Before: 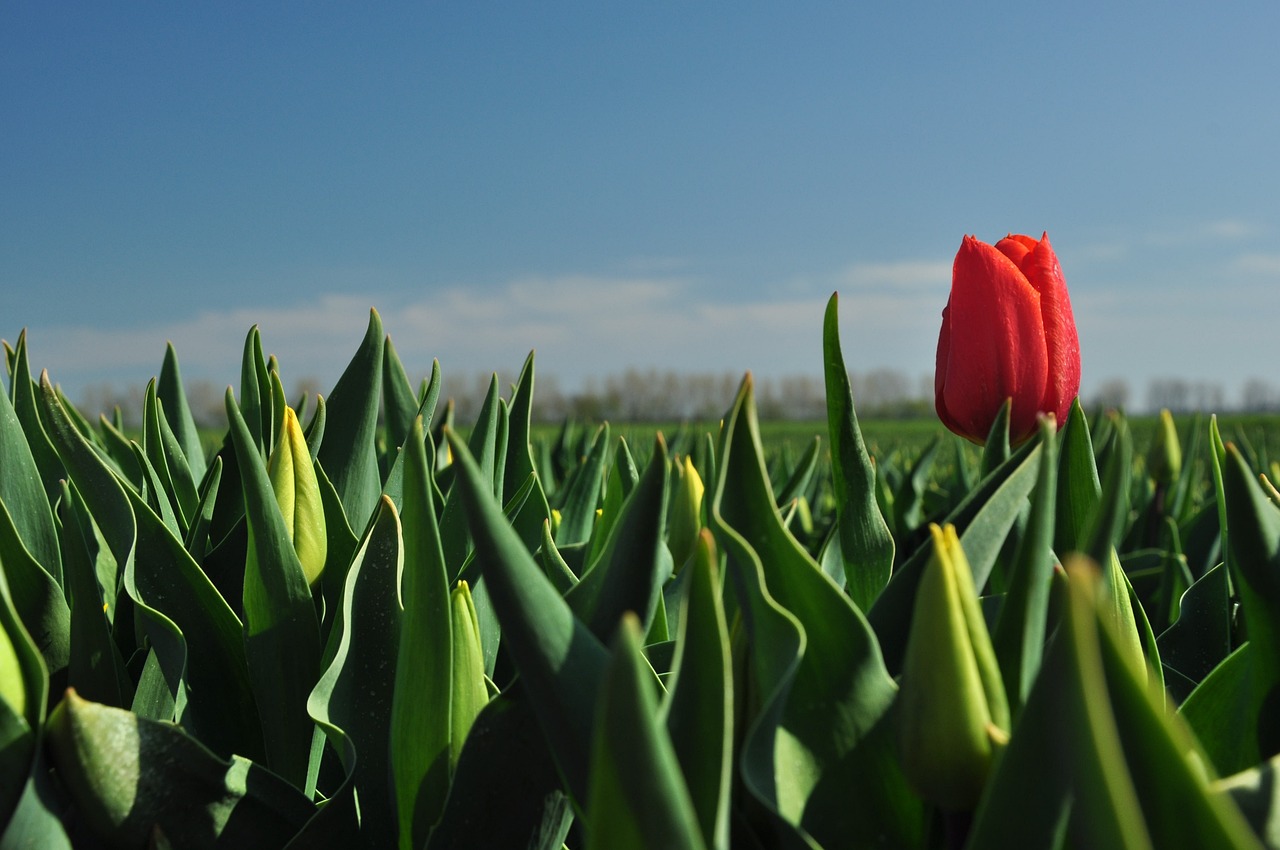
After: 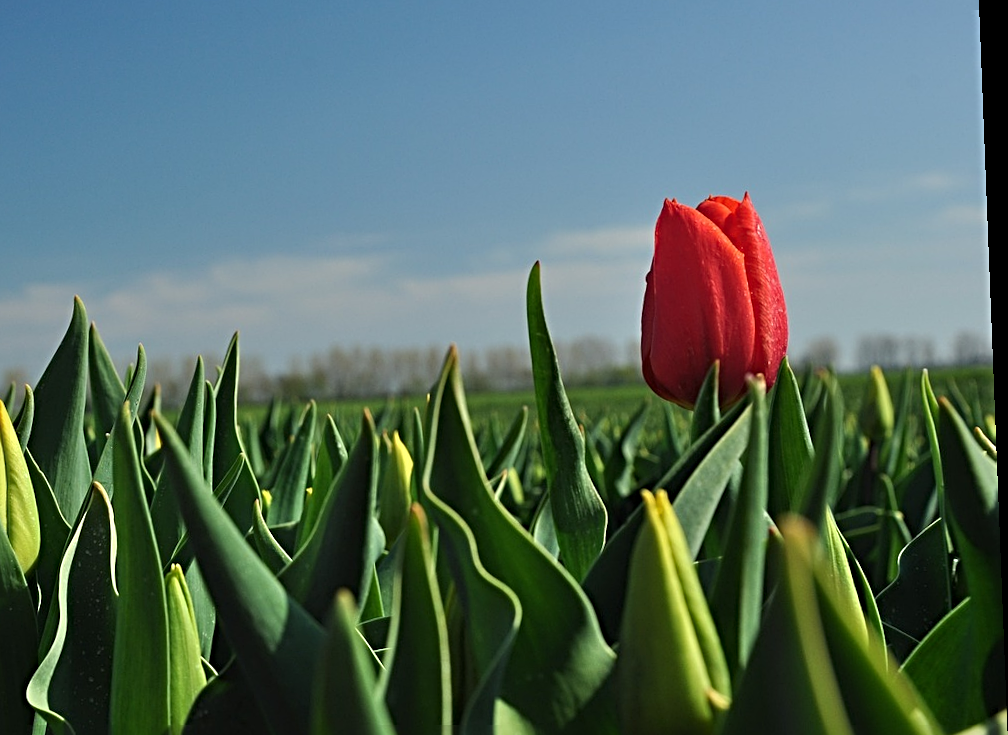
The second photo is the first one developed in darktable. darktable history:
sharpen: radius 4
crop: left 23.095%, top 5.827%, bottom 11.854%
rotate and perspective: rotation -2.22°, lens shift (horizontal) -0.022, automatic cropping off
